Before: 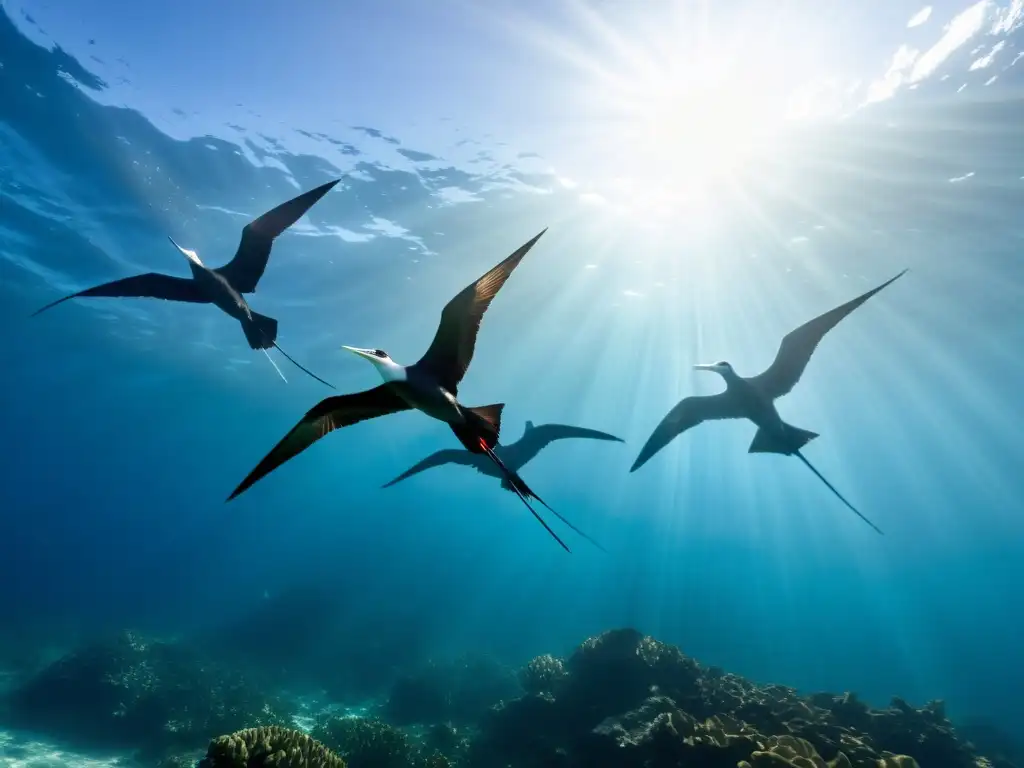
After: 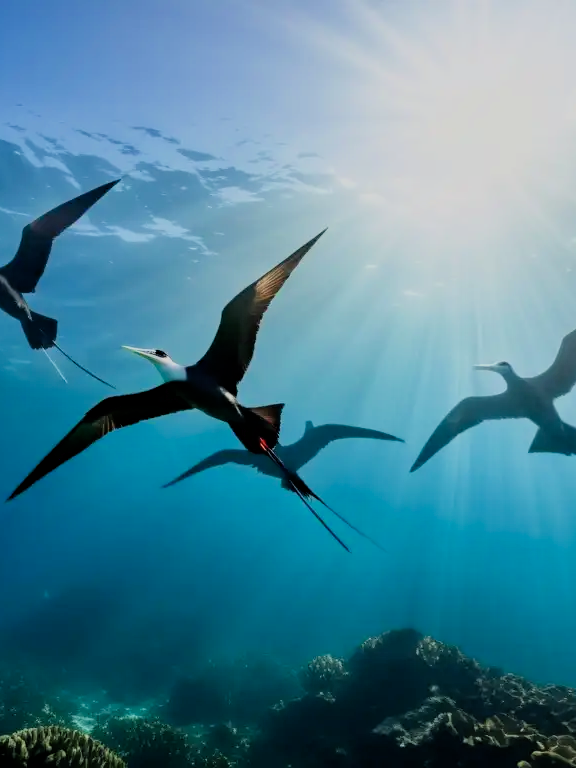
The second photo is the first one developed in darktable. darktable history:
crop: left 21.496%, right 22.254%
haze removal: compatibility mode true, adaptive false
filmic rgb: black relative exposure -7.65 EV, white relative exposure 4.56 EV, hardness 3.61, color science v6 (2022)
